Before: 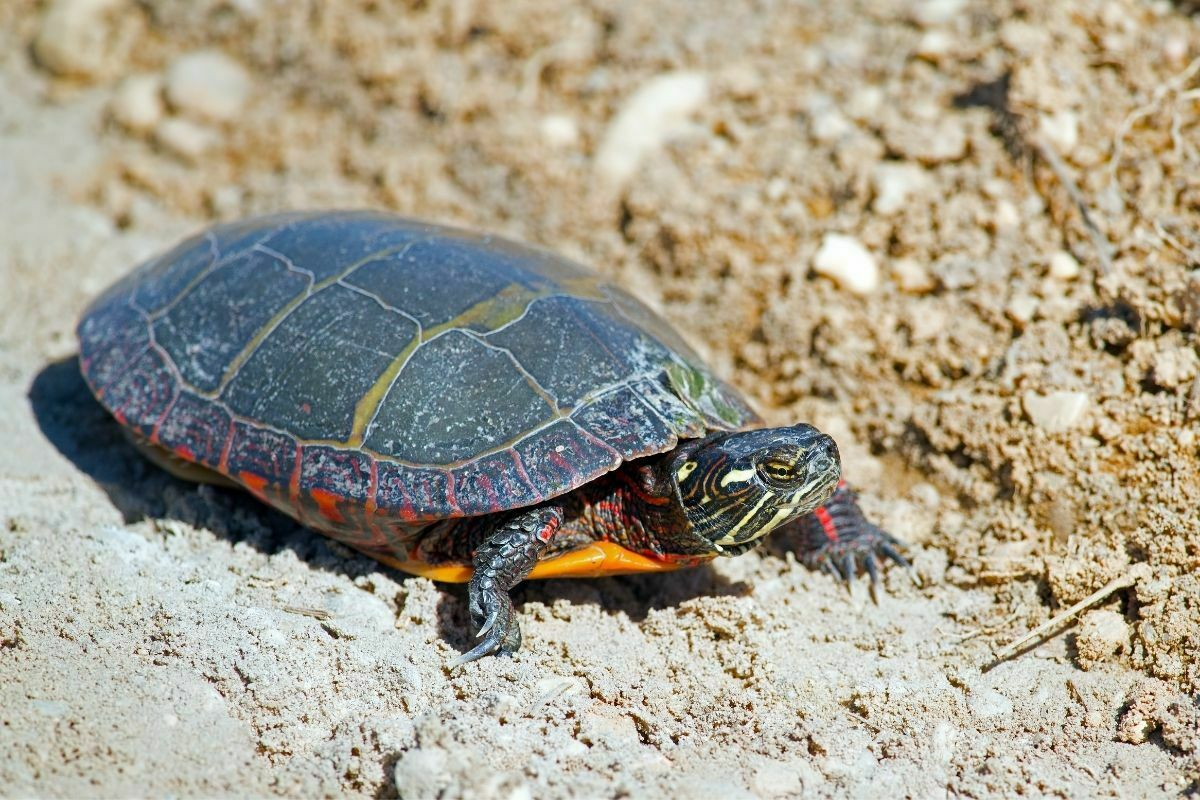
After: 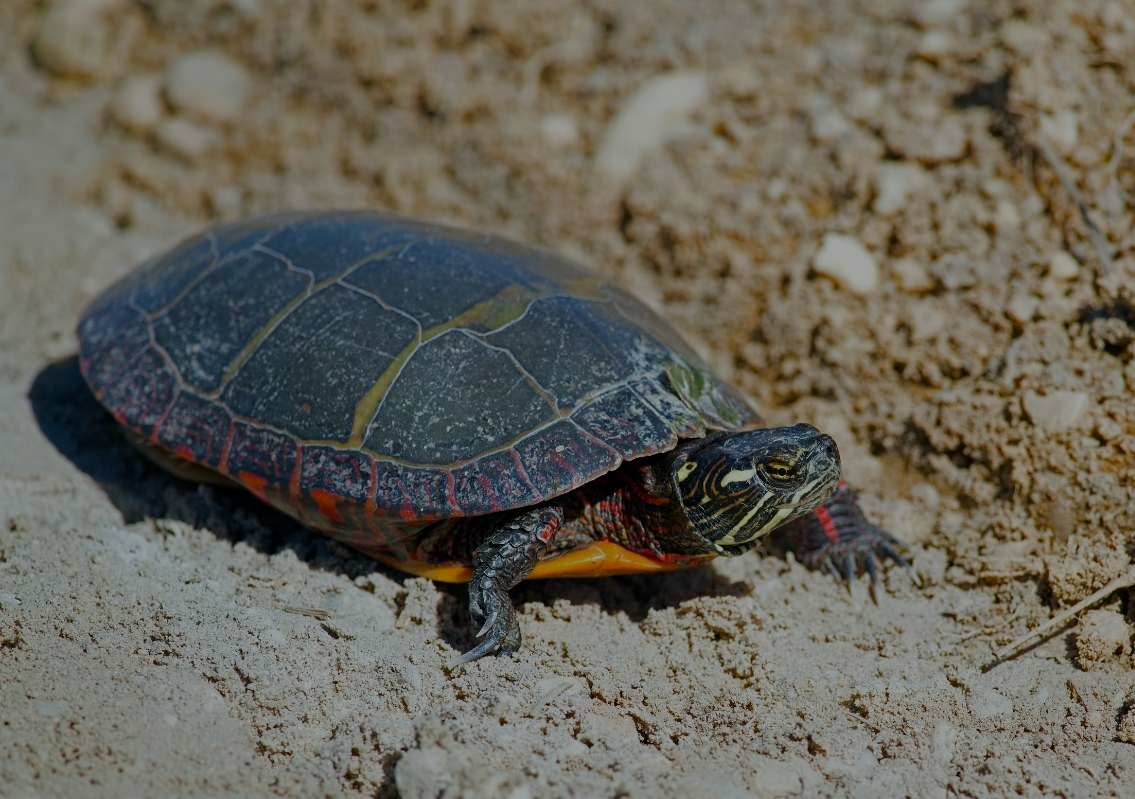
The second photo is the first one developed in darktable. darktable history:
crop and rotate: left 0%, right 5.394%
exposure: exposure -1.482 EV, compensate highlight preservation false
